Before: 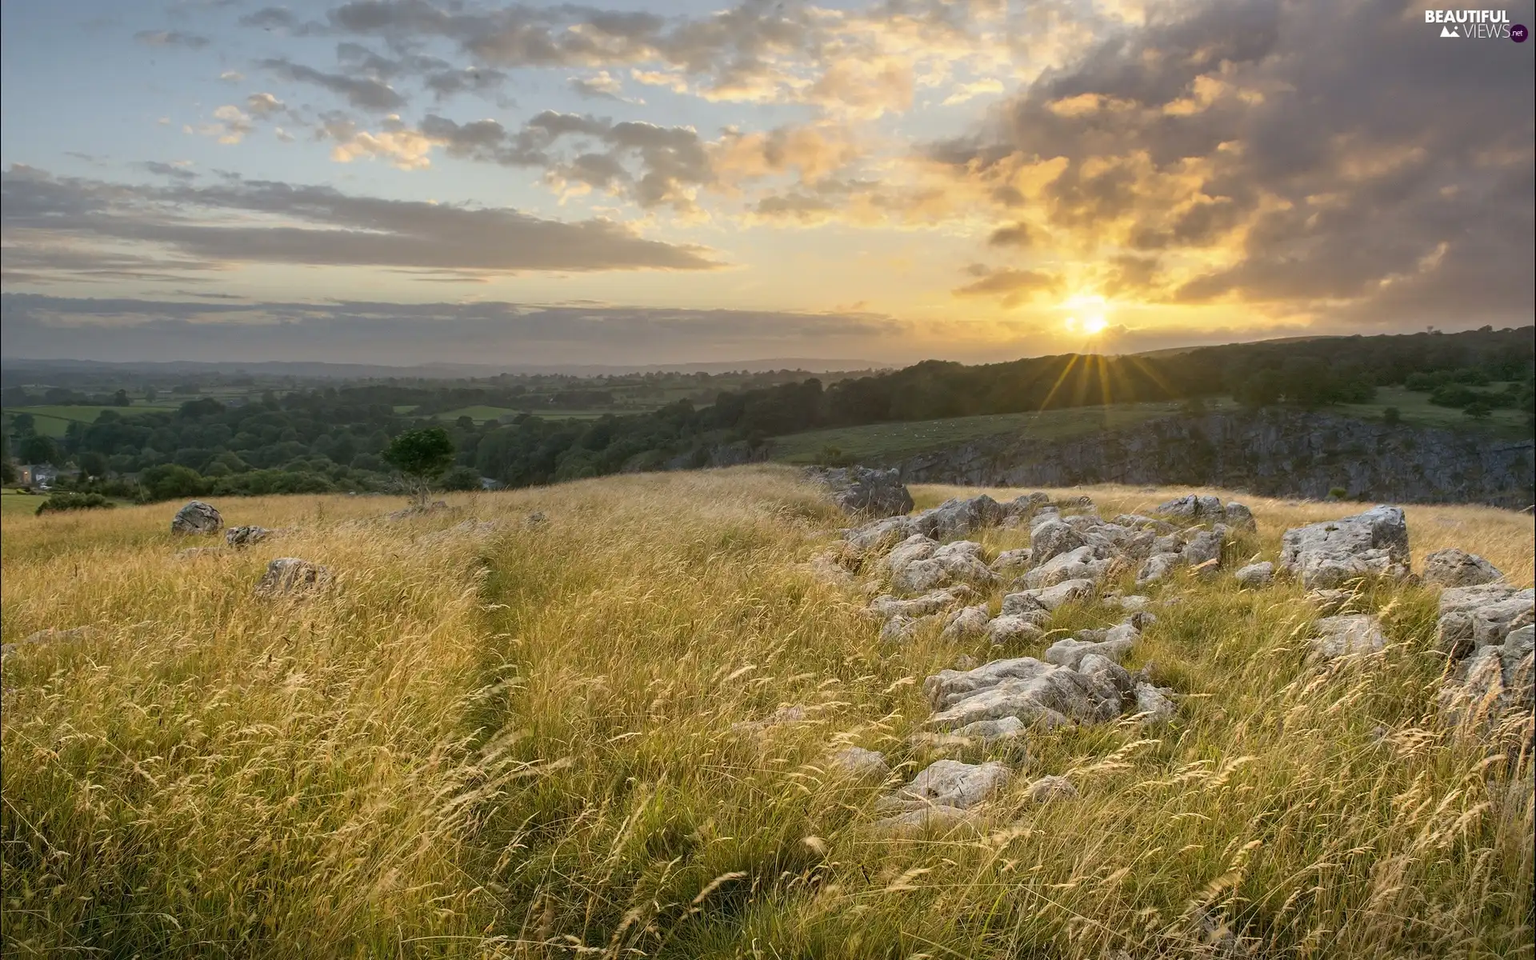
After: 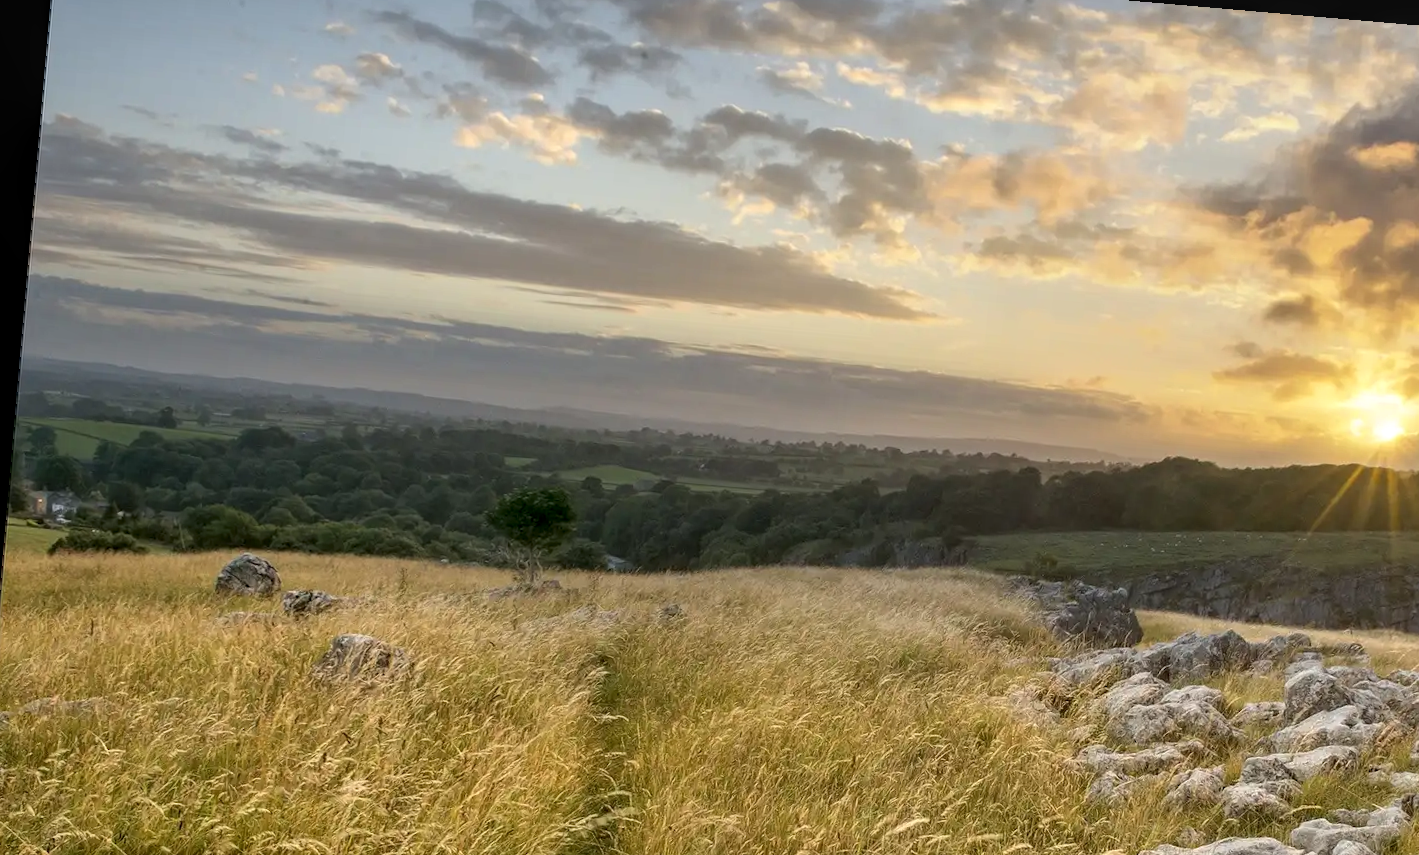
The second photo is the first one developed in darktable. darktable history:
crop and rotate: angle -4.92°, left 2.2%, top 6.732%, right 27.402%, bottom 30.357%
local contrast: on, module defaults
